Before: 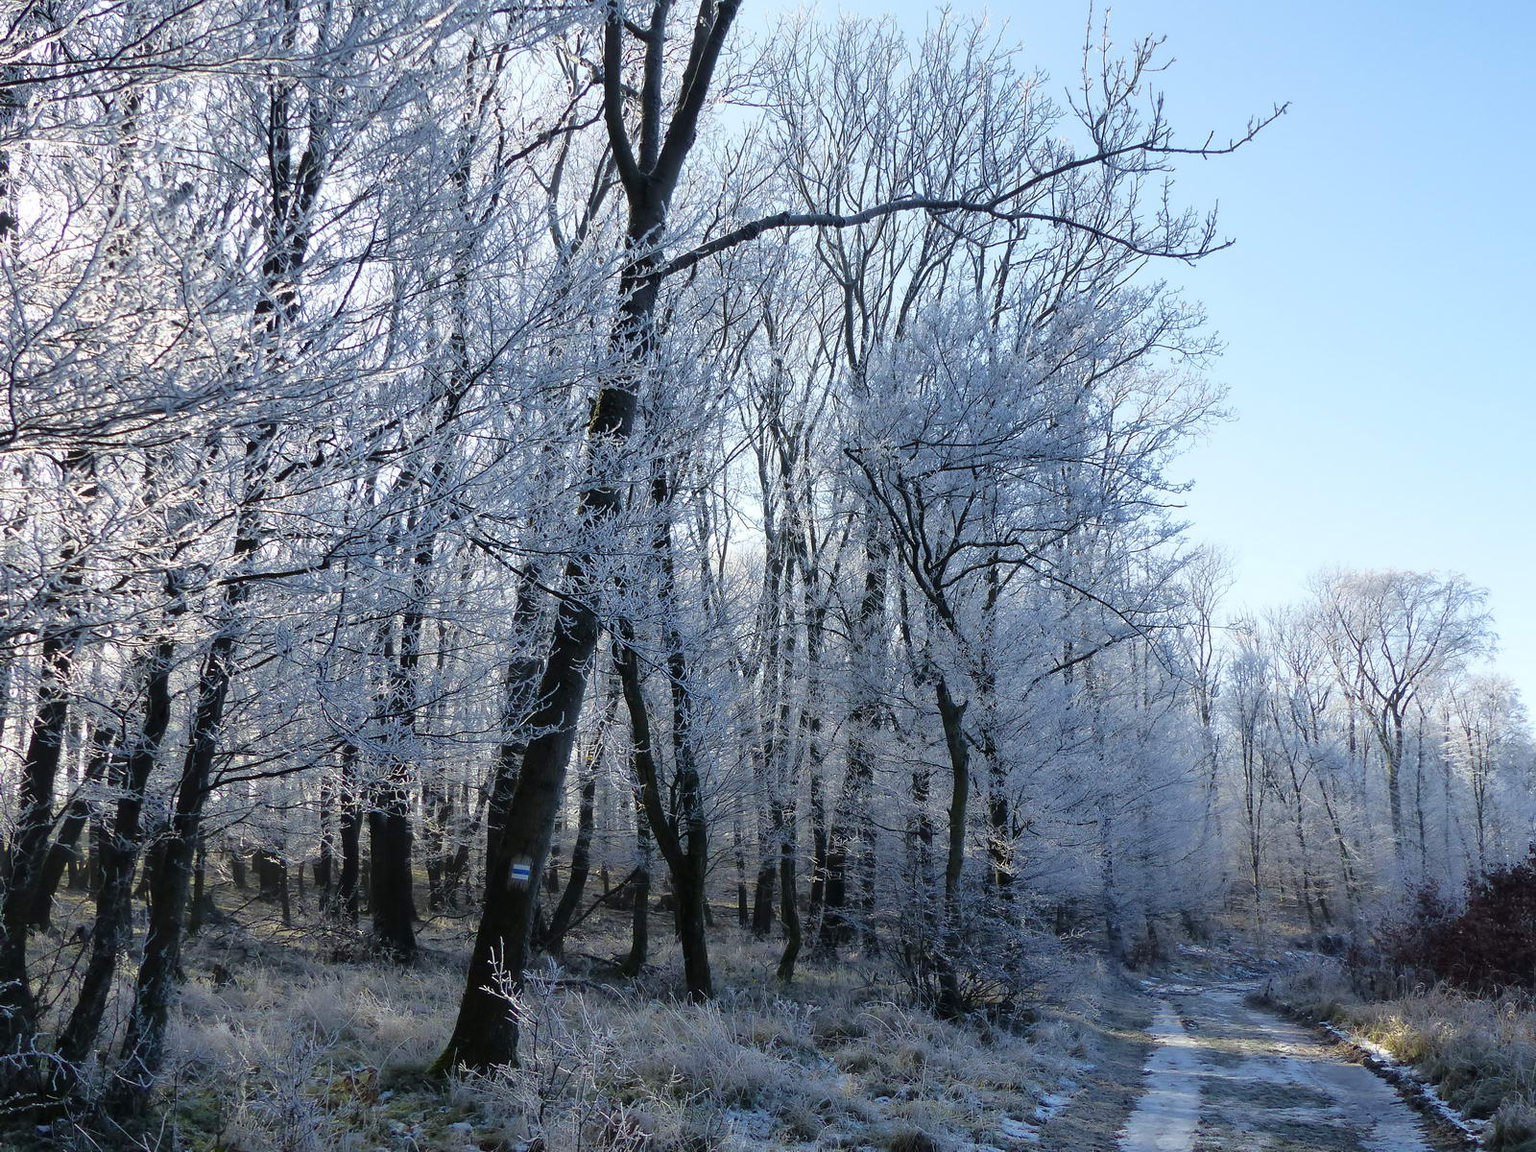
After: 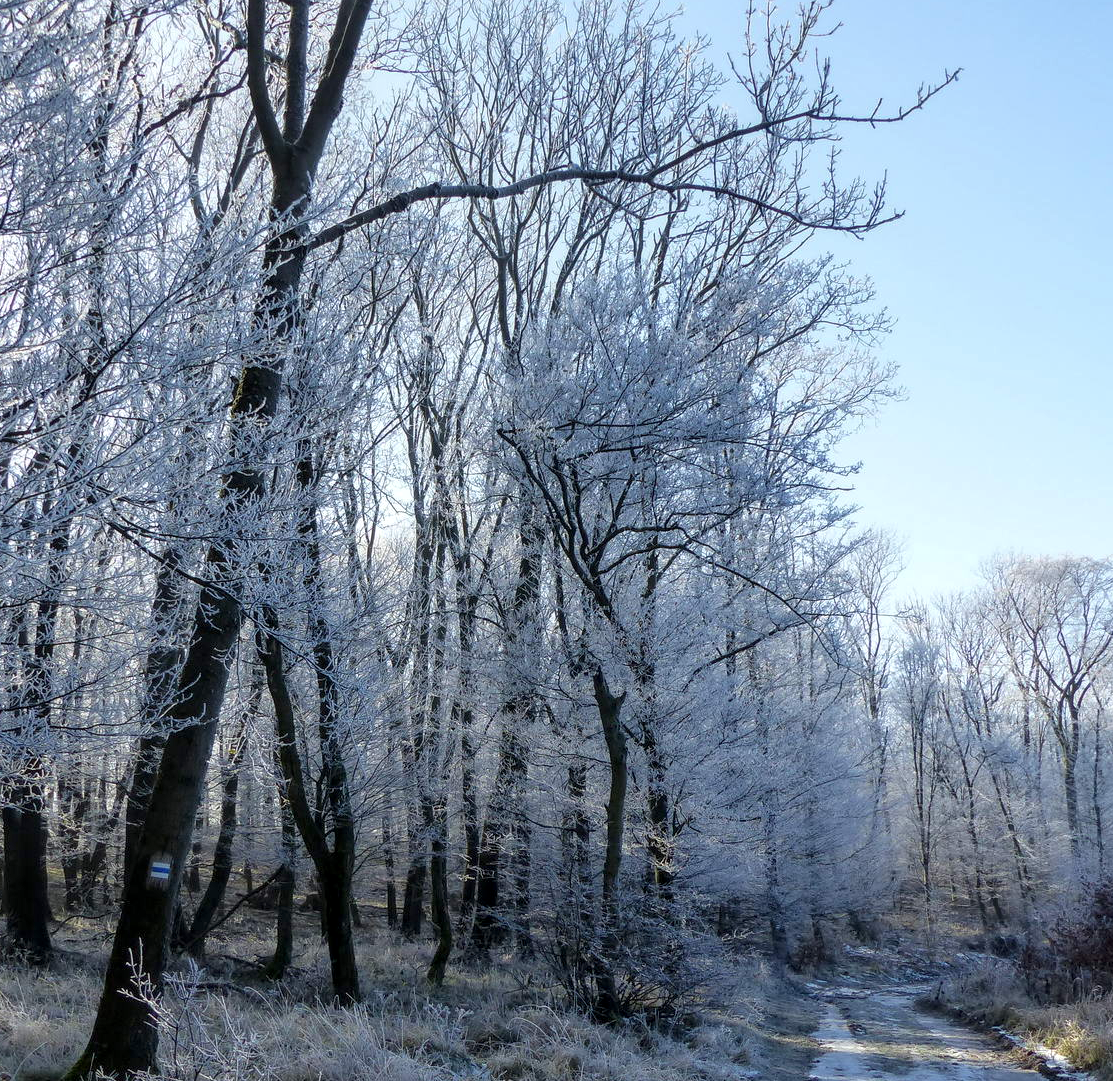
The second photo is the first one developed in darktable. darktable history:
local contrast: on, module defaults
crop and rotate: left 23.886%, top 3.197%, right 6.534%, bottom 6.719%
